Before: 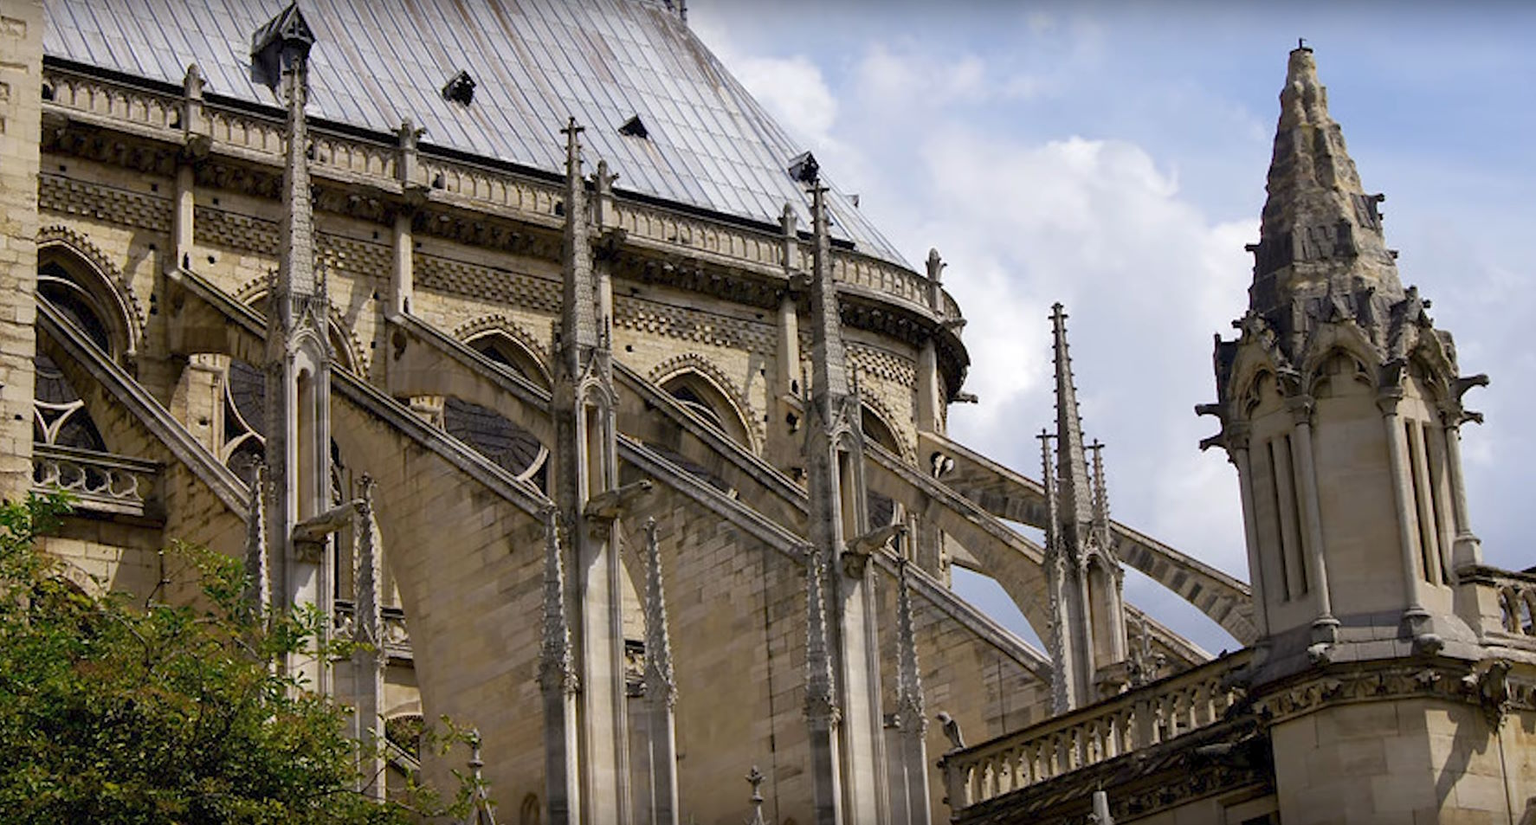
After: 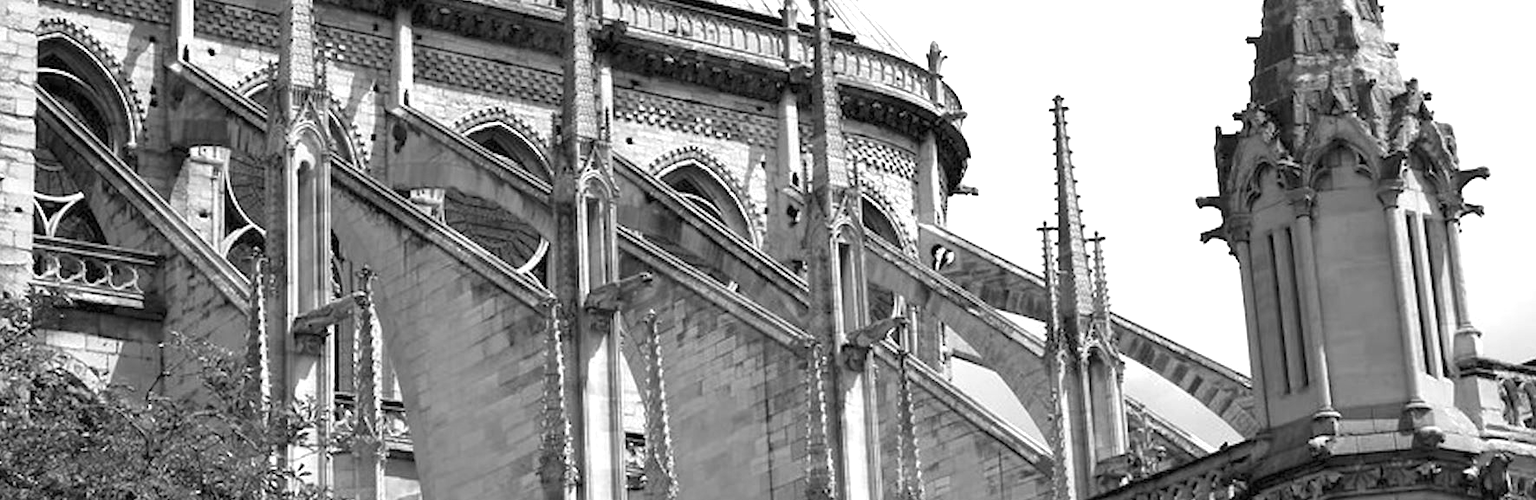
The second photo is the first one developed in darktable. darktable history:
exposure: black level correction 0, exposure 1 EV, compensate highlight preservation false
crop and rotate: top 25.357%, bottom 13.942%
monochrome: on, module defaults
